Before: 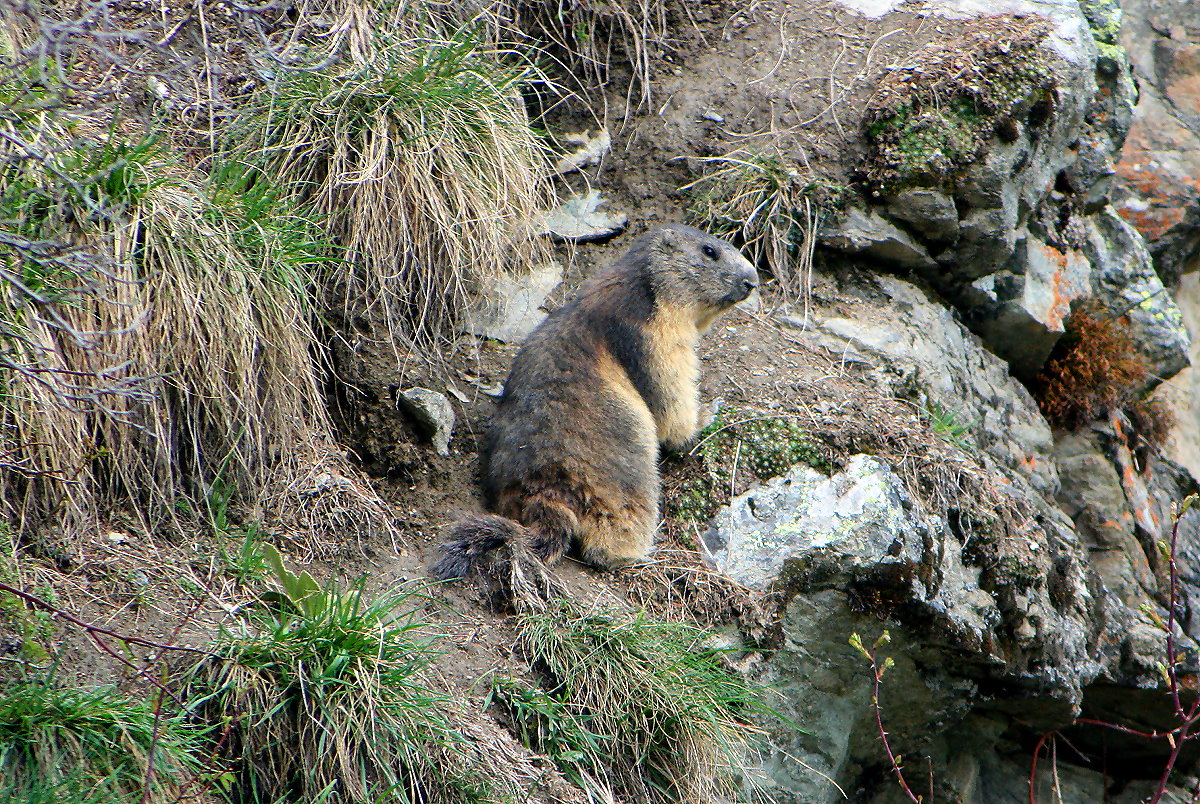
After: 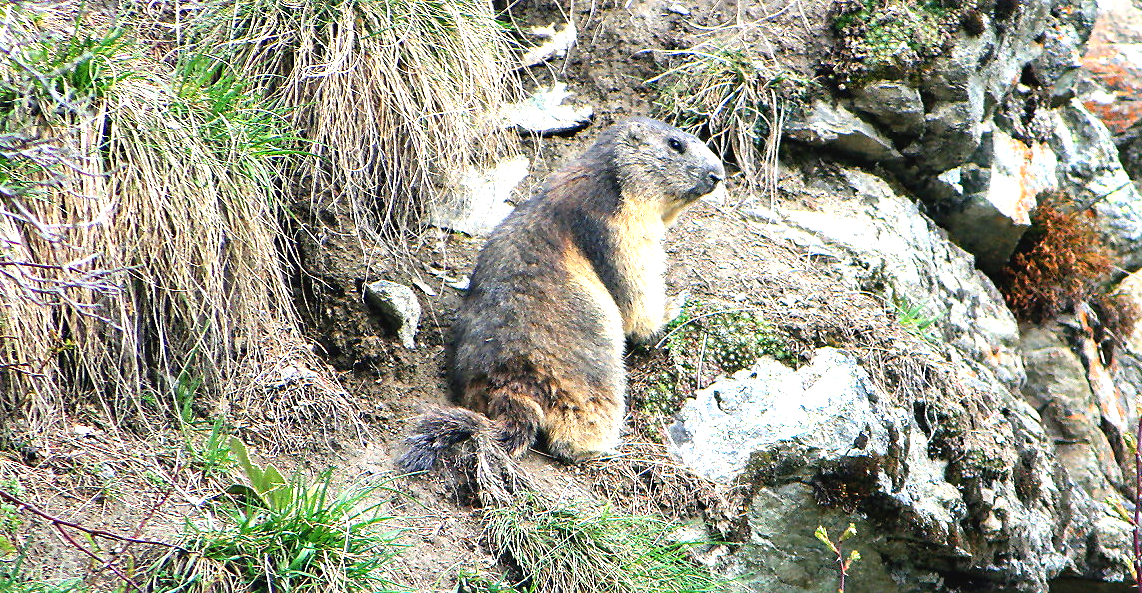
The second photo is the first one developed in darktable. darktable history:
crop and rotate: left 2.835%, top 13.311%, right 1.976%, bottom 12.87%
exposure: black level correction -0.002, exposure 1.108 EV, compensate highlight preservation false
shadows and highlights: shadows 20.55, highlights -20.32, soften with gaussian
sharpen: amount 0.207
